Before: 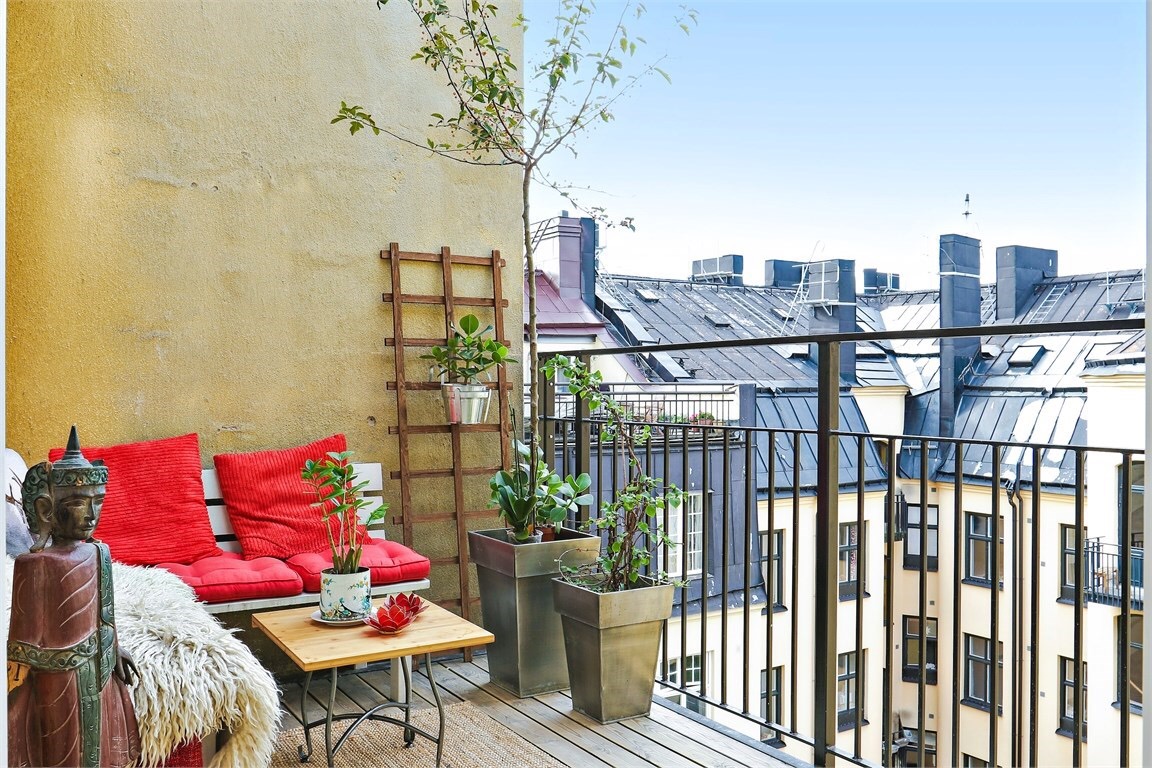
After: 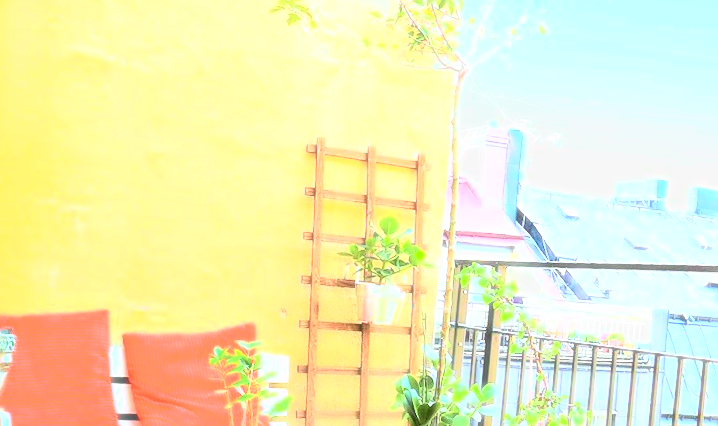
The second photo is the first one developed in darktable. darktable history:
crop and rotate: angle -4.99°, left 2.122%, top 6.945%, right 27.566%, bottom 30.519%
exposure: black level correction -0.002, exposure 1.115 EV, compensate highlight preservation false
bloom: size 0%, threshold 54.82%, strength 8.31%
tone curve: curves: ch0 [(0, 0.014) (0.12, 0.096) (0.386, 0.49) (0.54, 0.684) (0.751, 0.855) (0.89, 0.943) (0.998, 0.989)]; ch1 [(0, 0) (0.133, 0.099) (0.437, 0.41) (0.5, 0.5) (0.517, 0.536) (0.548, 0.575) (0.582, 0.631) (0.627, 0.688) (0.836, 0.868) (1, 1)]; ch2 [(0, 0) (0.374, 0.341) (0.456, 0.443) (0.478, 0.49) (0.501, 0.5) (0.528, 0.538) (0.55, 0.6) (0.572, 0.63) (0.702, 0.765) (1, 1)], color space Lab, independent channels, preserve colors none
sharpen: on, module defaults
